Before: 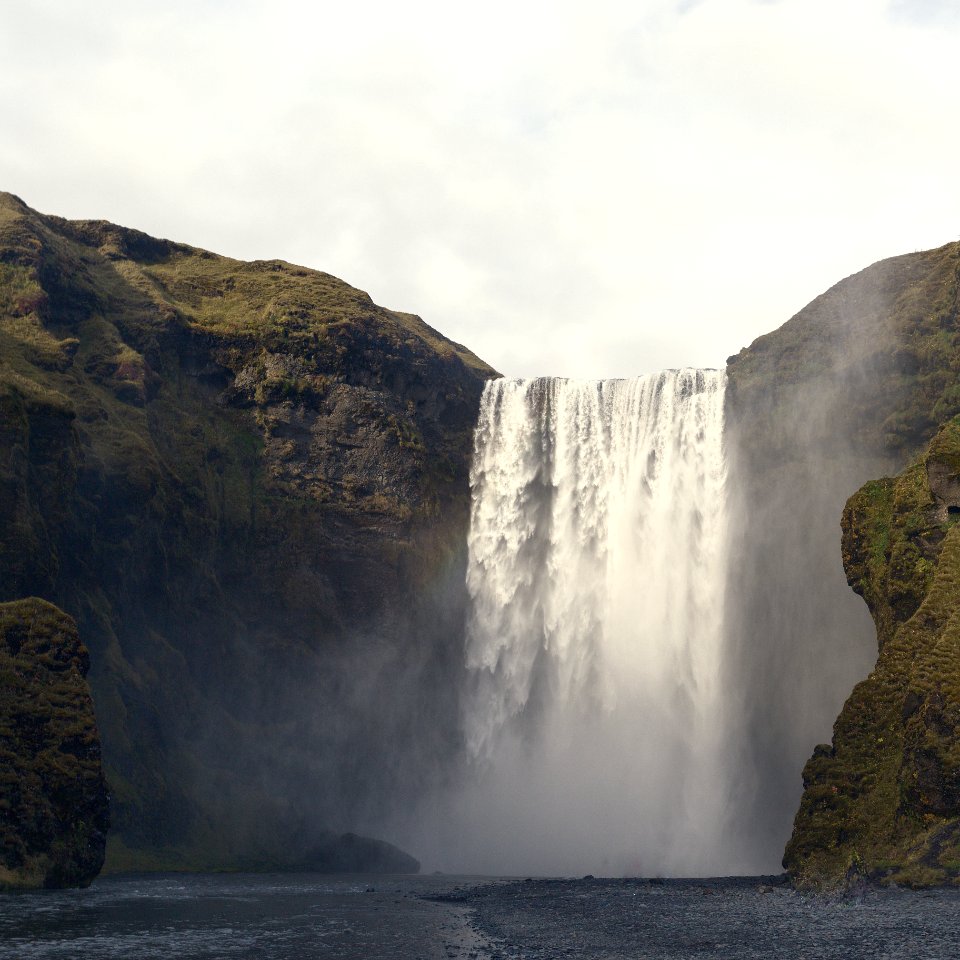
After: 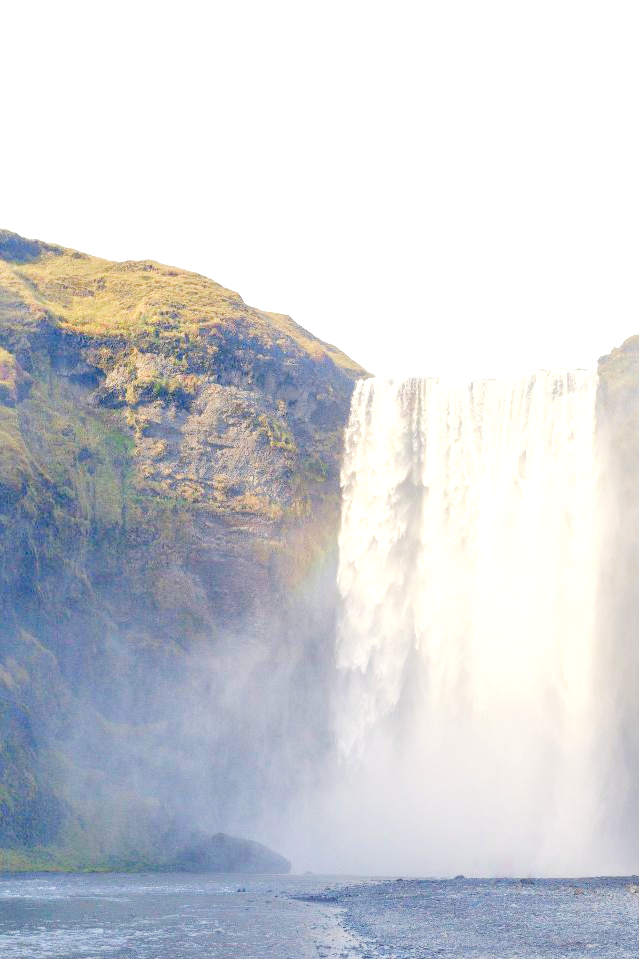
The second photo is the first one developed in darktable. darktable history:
filmic rgb: black relative exposure -7.03 EV, white relative exposure 6 EV, target black luminance 0%, hardness 2.73, latitude 60.81%, contrast 0.7, highlights saturation mix 10.96%, shadows ↔ highlights balance -0.057%
local contrast: on, module defaults
haze removal: strength -0.039, compatibility mode true, adaptive false
exposure: black level correction 0, exposure 1.47 EV, compensate highlight preservation false
crop and rotate: left 13.446%, right 19.893%
levels: levels [0.008, 0.318, 0.836]
